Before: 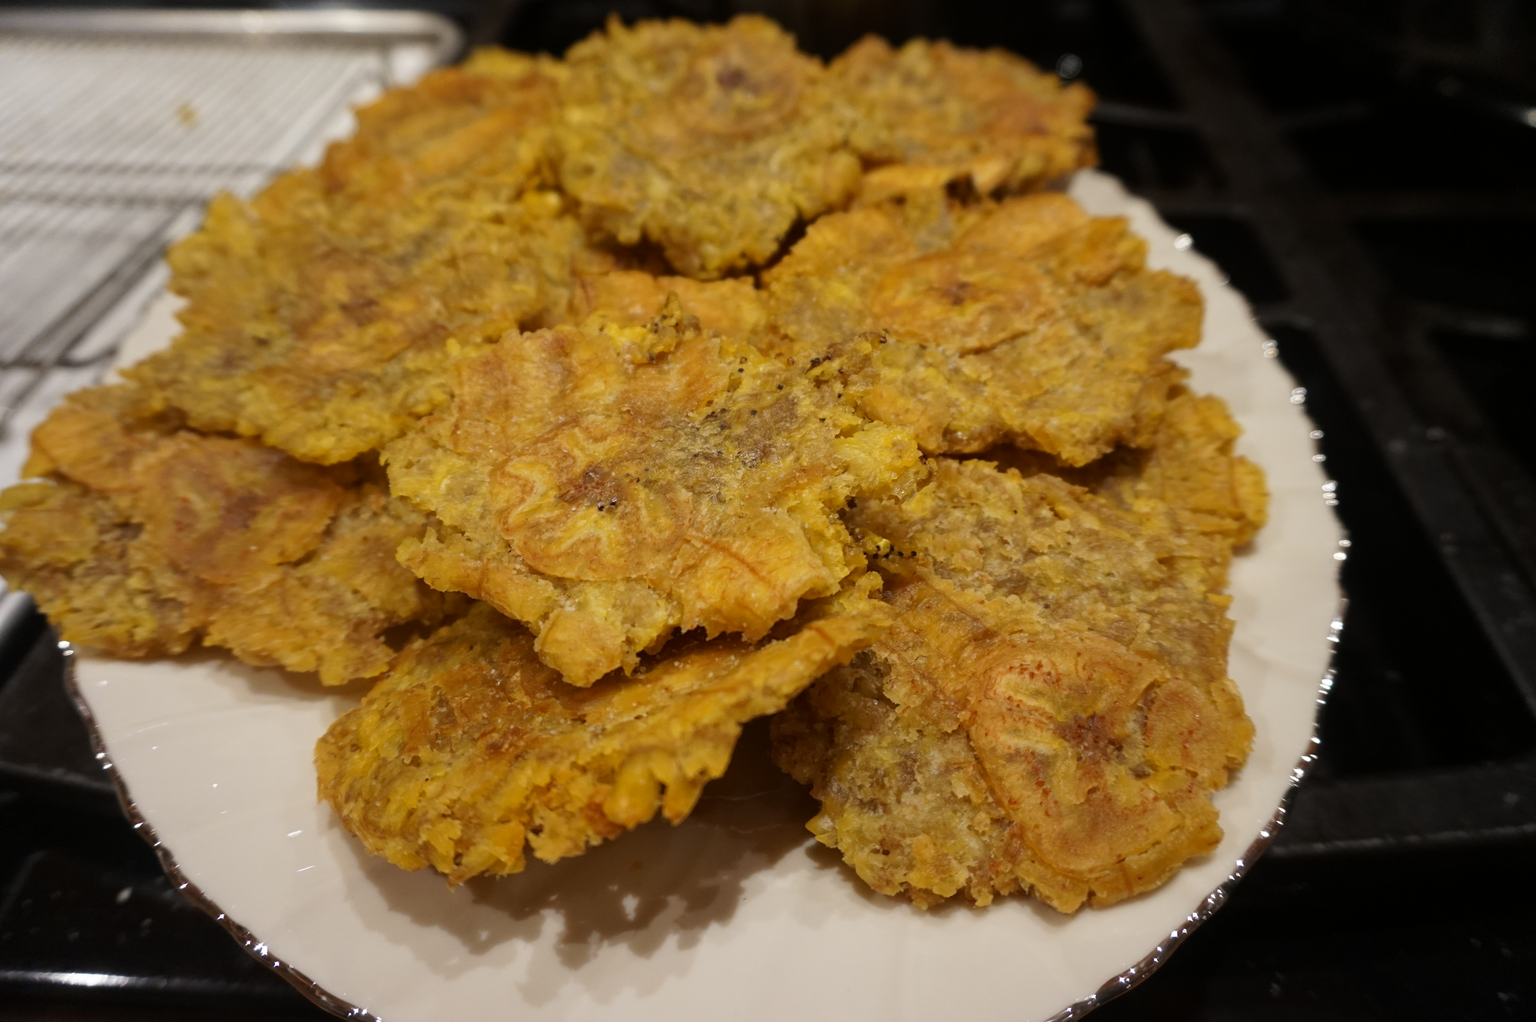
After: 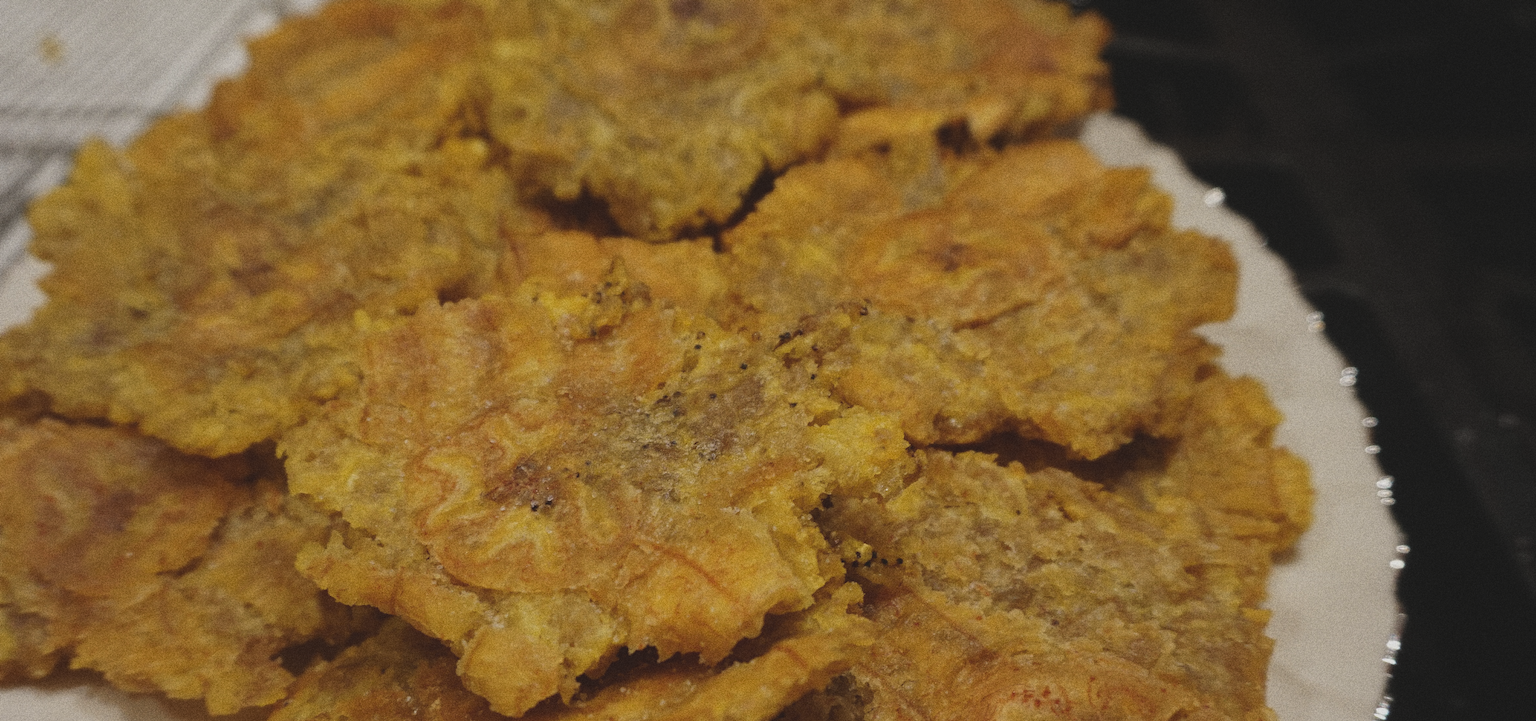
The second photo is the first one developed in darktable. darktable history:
grain: strength 49.07%
exposure: black level correction -0.015, exposure -0.5 EV, compensate highlight preservation false
crop and rotate: left 9.345%, top 7.22%, right 4.982%, bottom 32.331%
